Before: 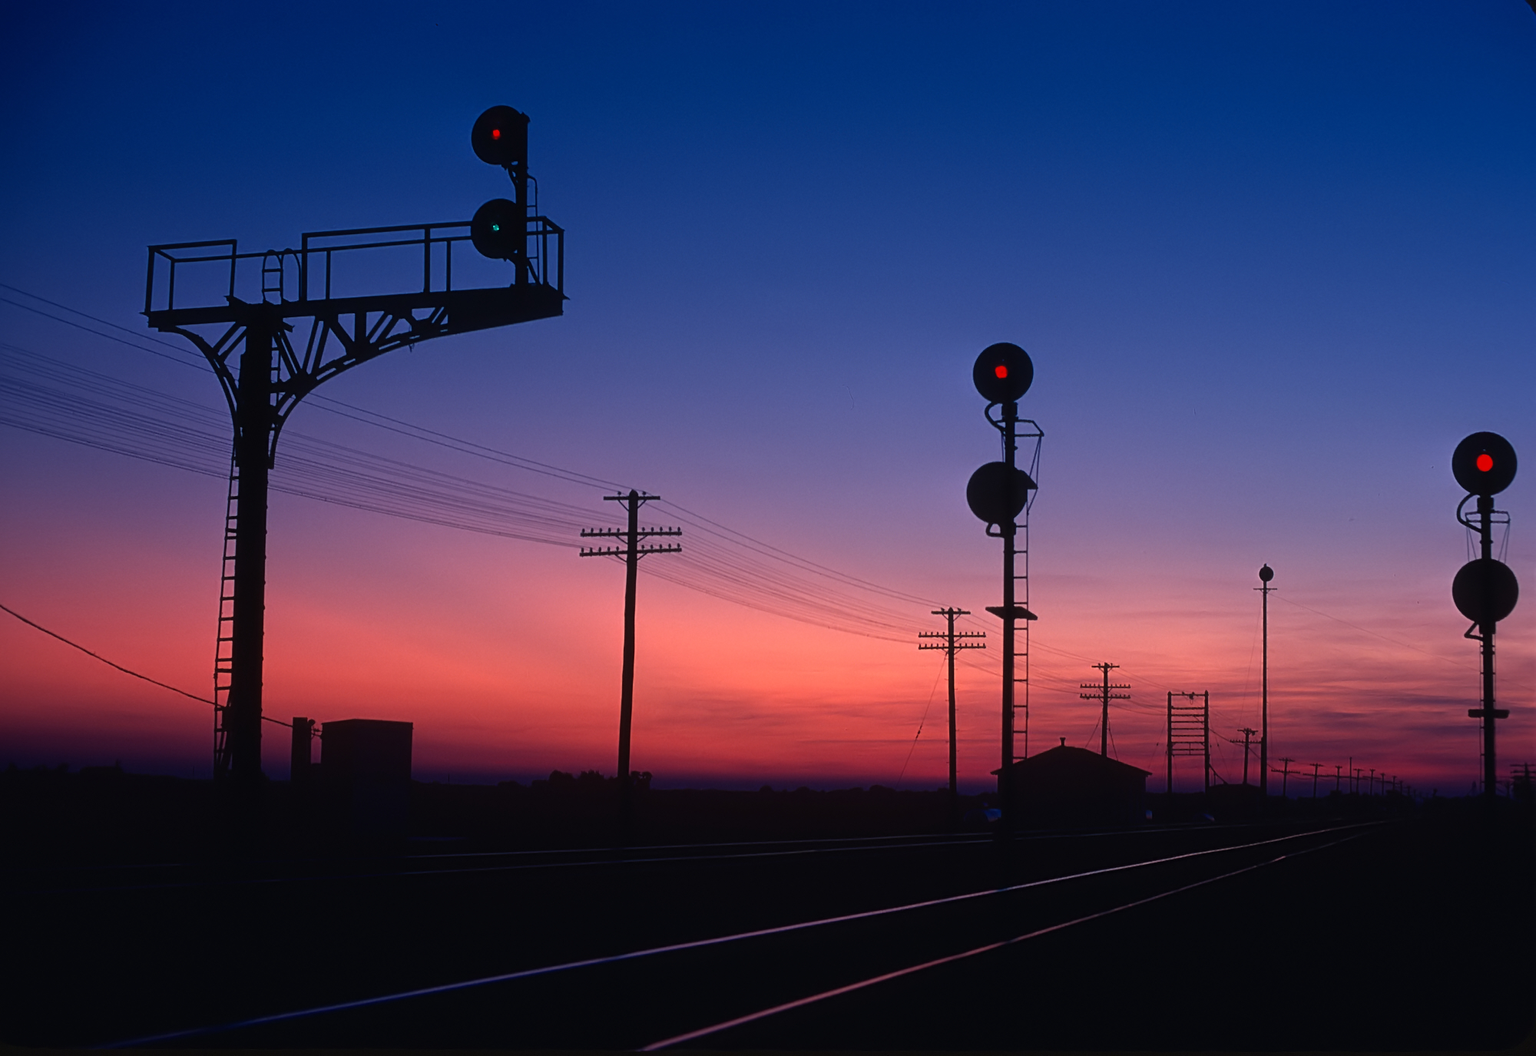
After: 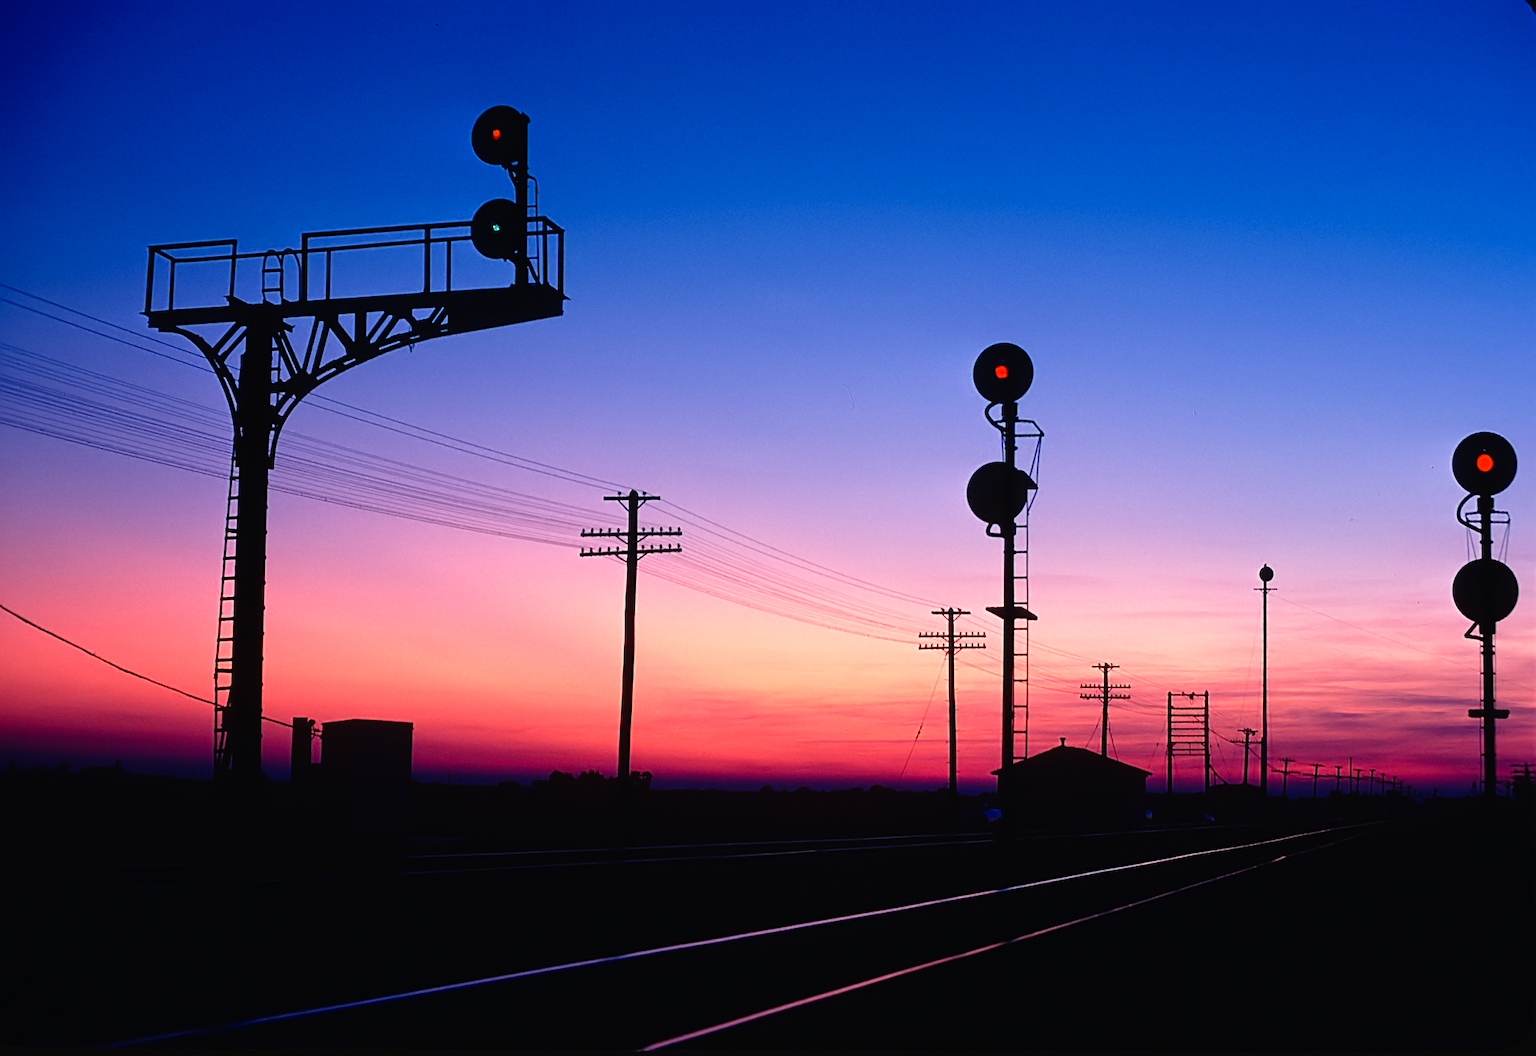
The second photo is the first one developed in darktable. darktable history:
base curve: curves: ch0 [(0, 0) (0.012, 0.01) (0.073, 0.168) (0.31, 0.711) (0.645, 0.957) (1, 1)], preserve colors none
sharpen: amount 0.212
